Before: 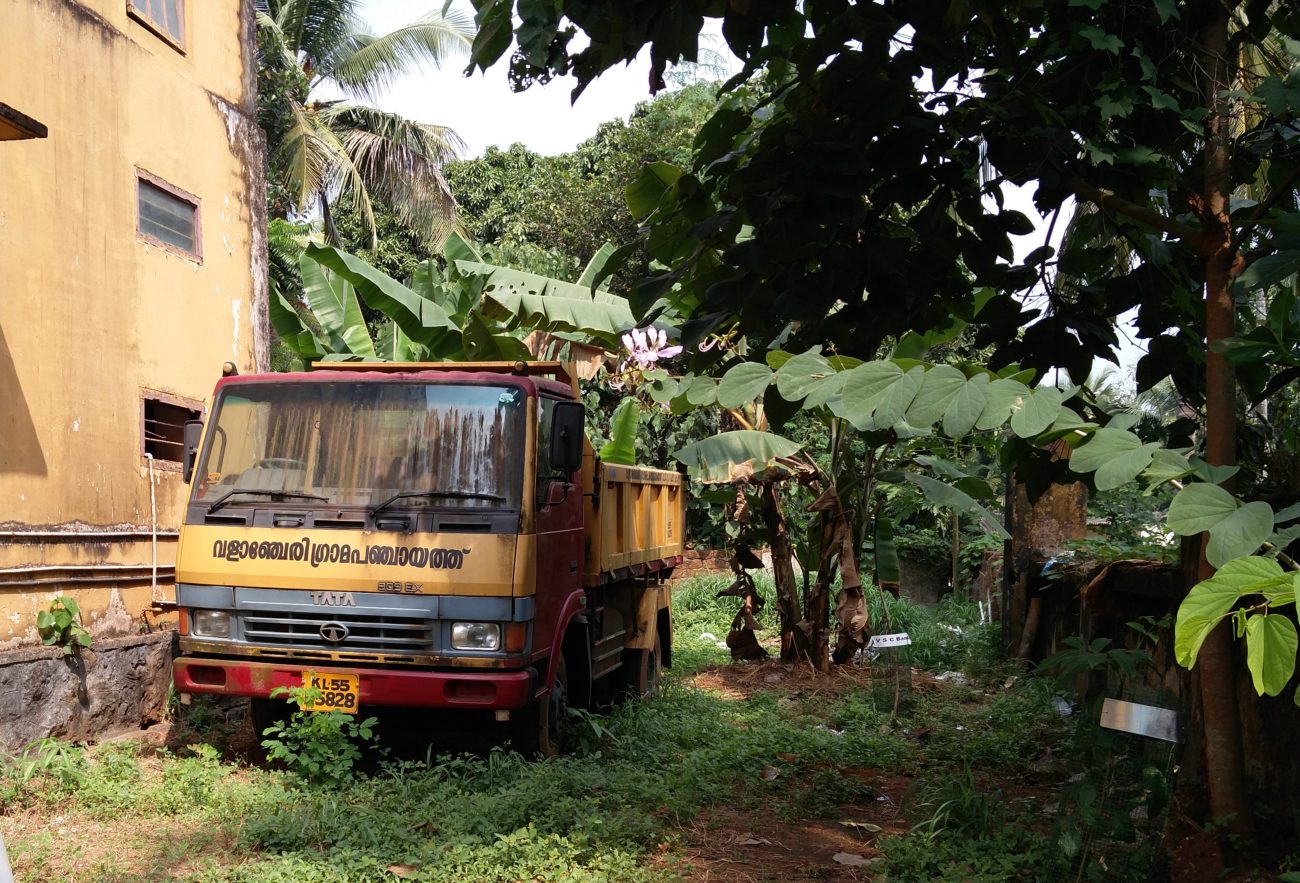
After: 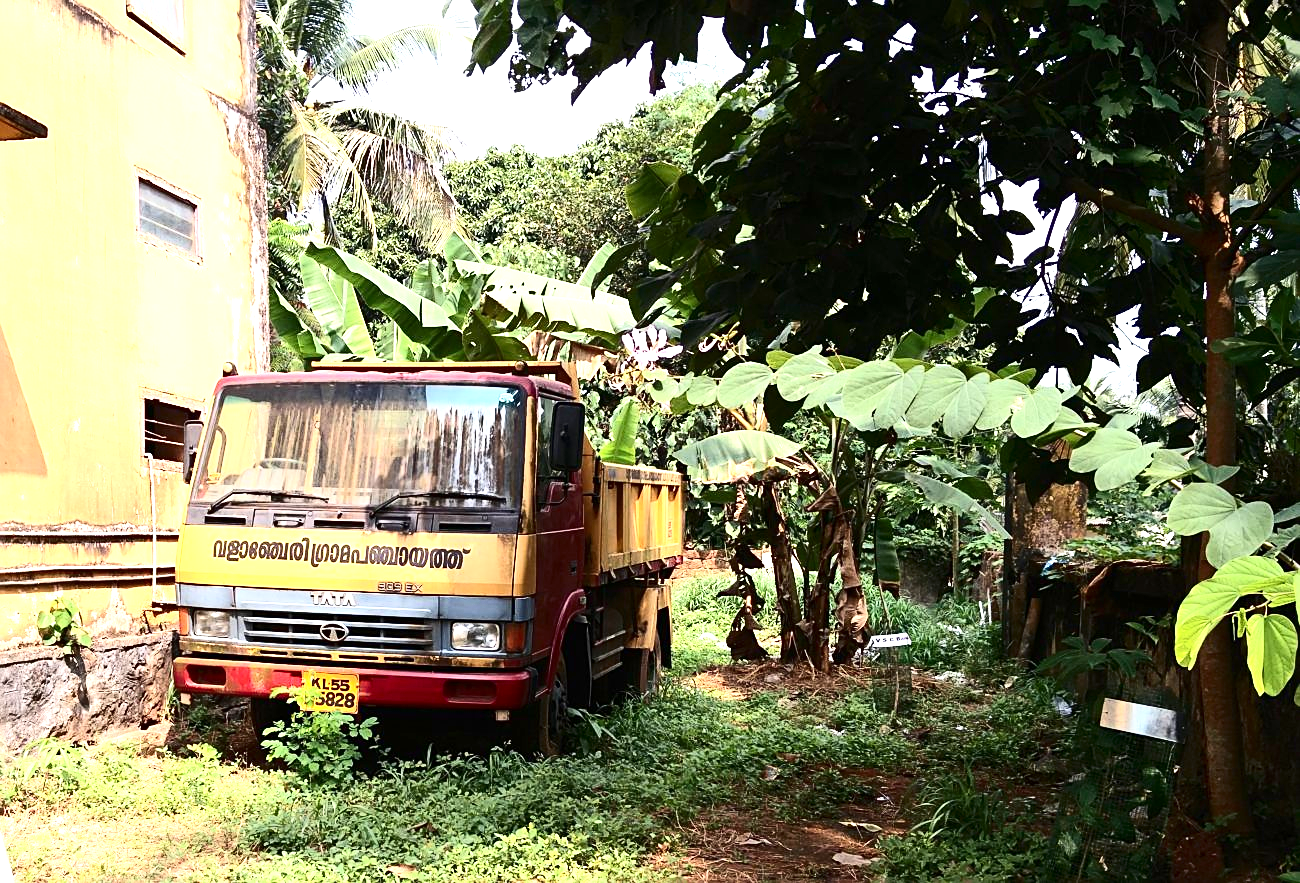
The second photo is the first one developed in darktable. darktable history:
contrast brightness saturation: contrast 0.28
sharpen: on, module defaults
exposure: black level correction 0, exposure 1.388 EV, compensate exposure bias true, compensate highlight preservation false
